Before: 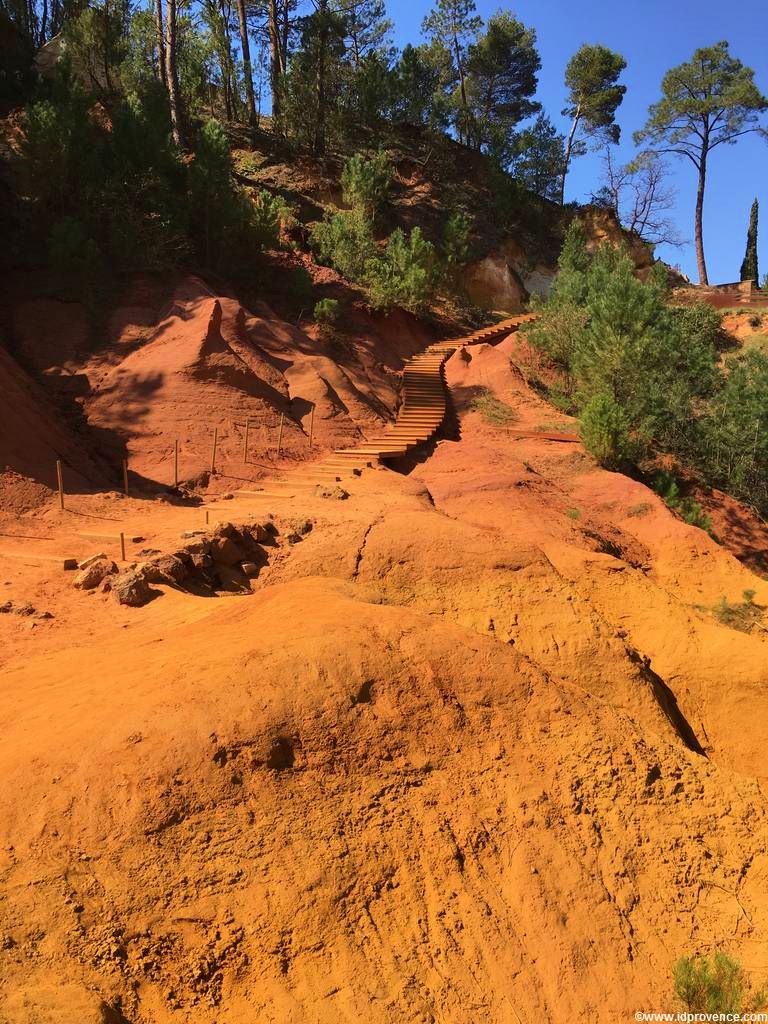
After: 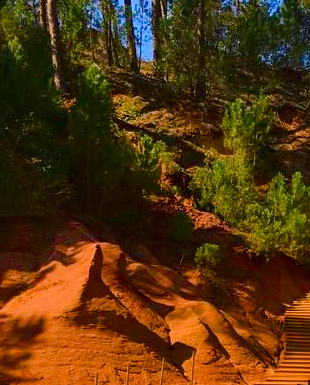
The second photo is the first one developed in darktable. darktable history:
local contrast: mode bilateral grid, contrast 20, coarseness 51, detail 120%, midtone range 0.2
color balance rgb: shadows lift › chroma 2.017%, shadows lift › hue 217.05°, highlights gain › chroma 1.361%, highlights gain › hue 51.61°, linear chroma grading › shadows 31.746%, linear chroma grading › global chroma -1.372%, linear chroma grading › mid-tones 3.786%, perceptual saturation grading › global saturation 25.235%, perceptual saturation grading › highlights -28.009%, perceptual saturation grading › shadows 33.201%, global vibrance 20%
crop: left 15.544%, top 5.445%, right 44.027%, bottom 56.922%
